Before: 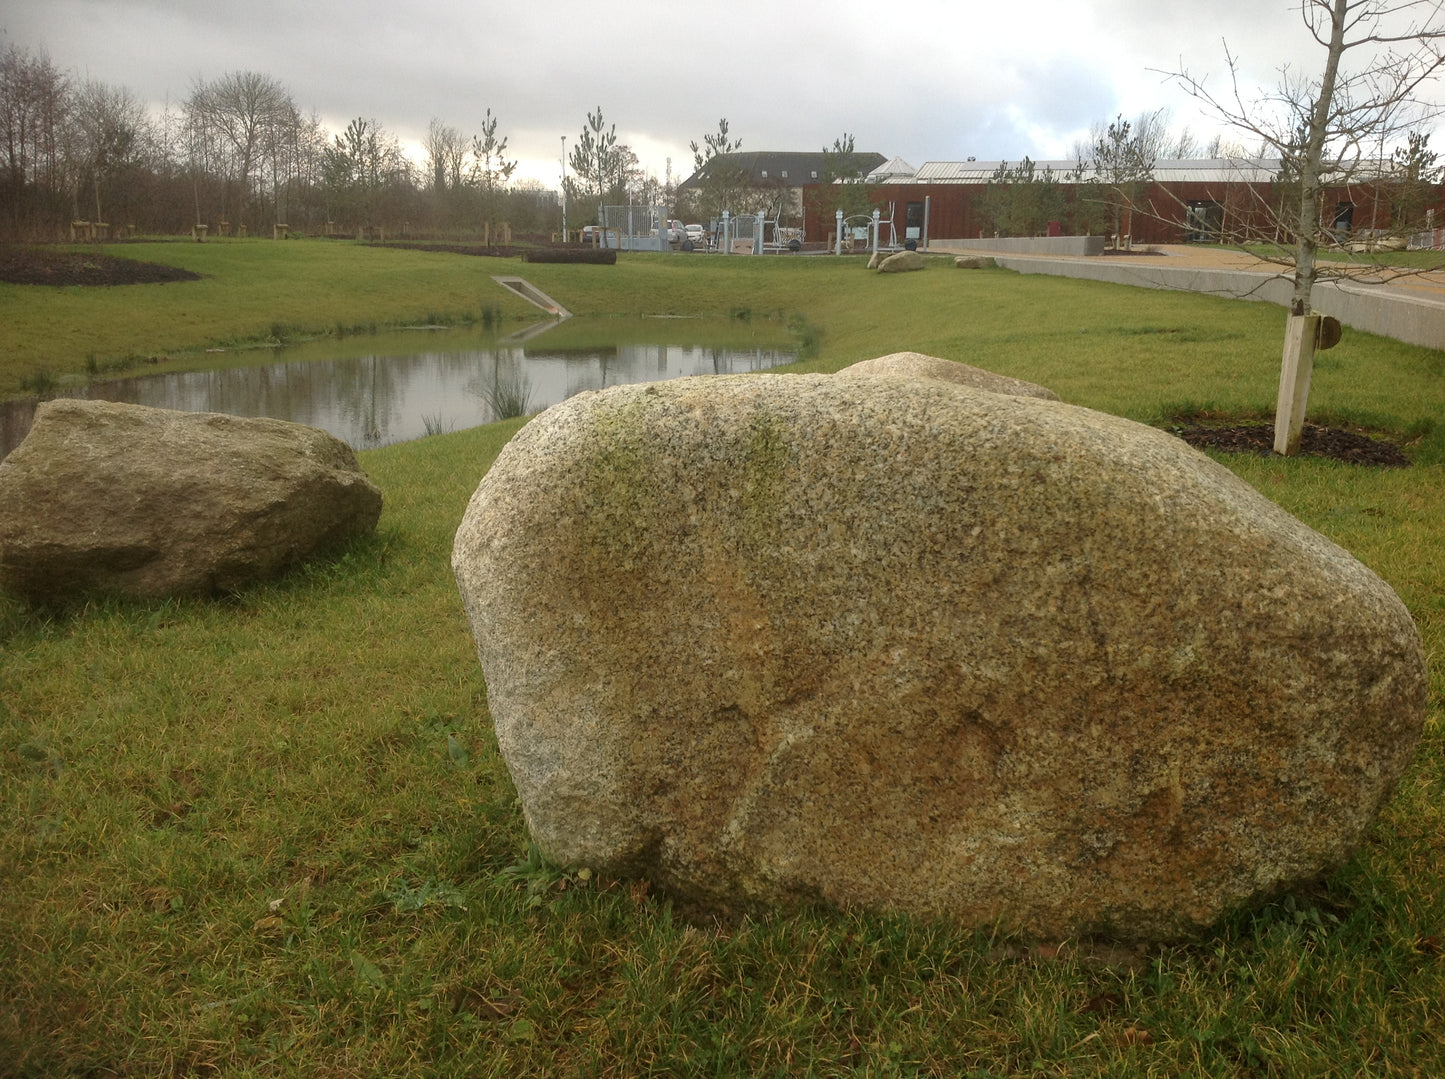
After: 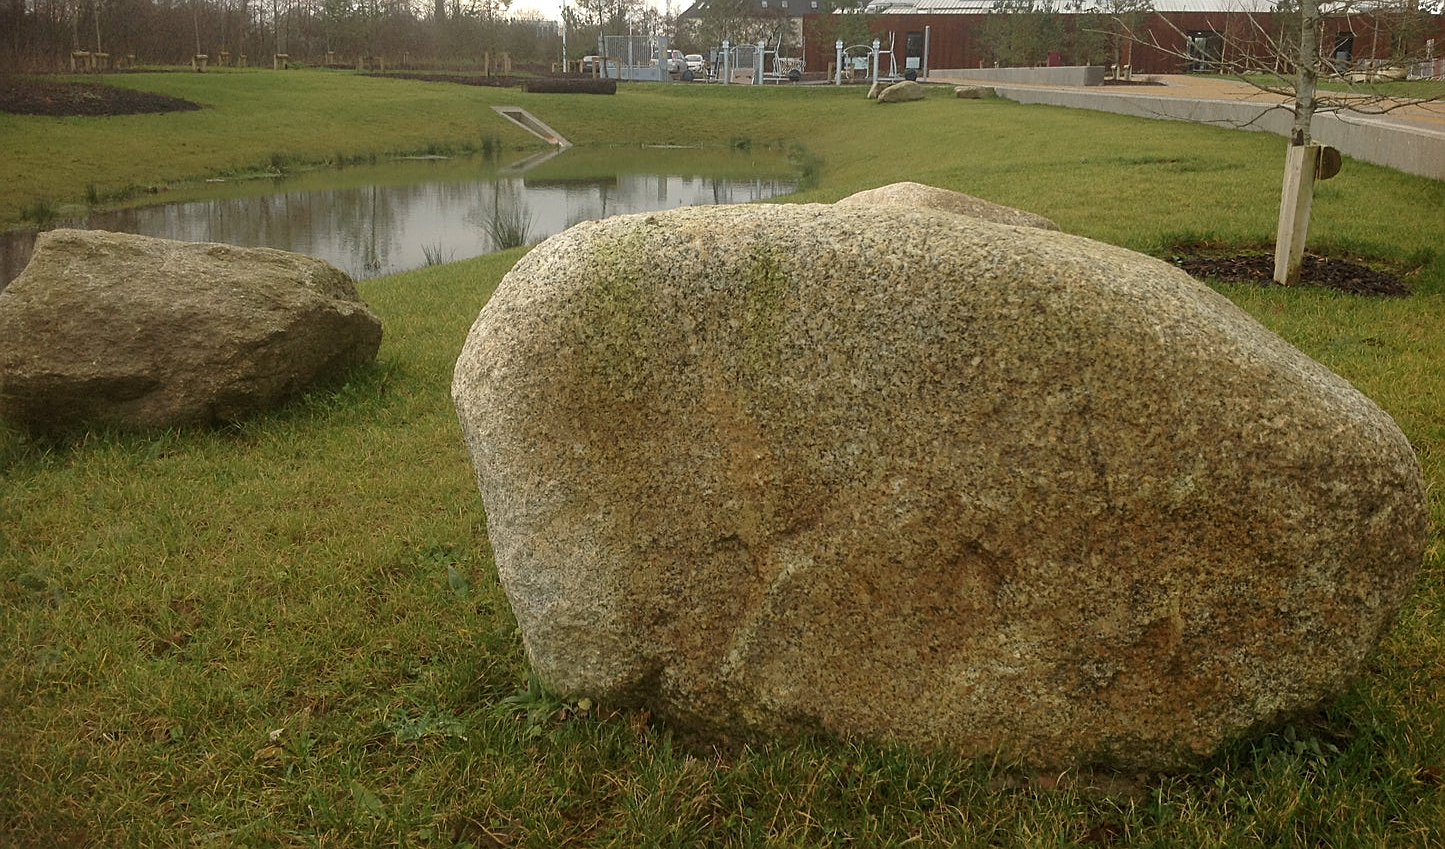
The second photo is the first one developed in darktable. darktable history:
sharpen: on, module defaults
crop and rotate: top 15.774%, bottom 5.506%
